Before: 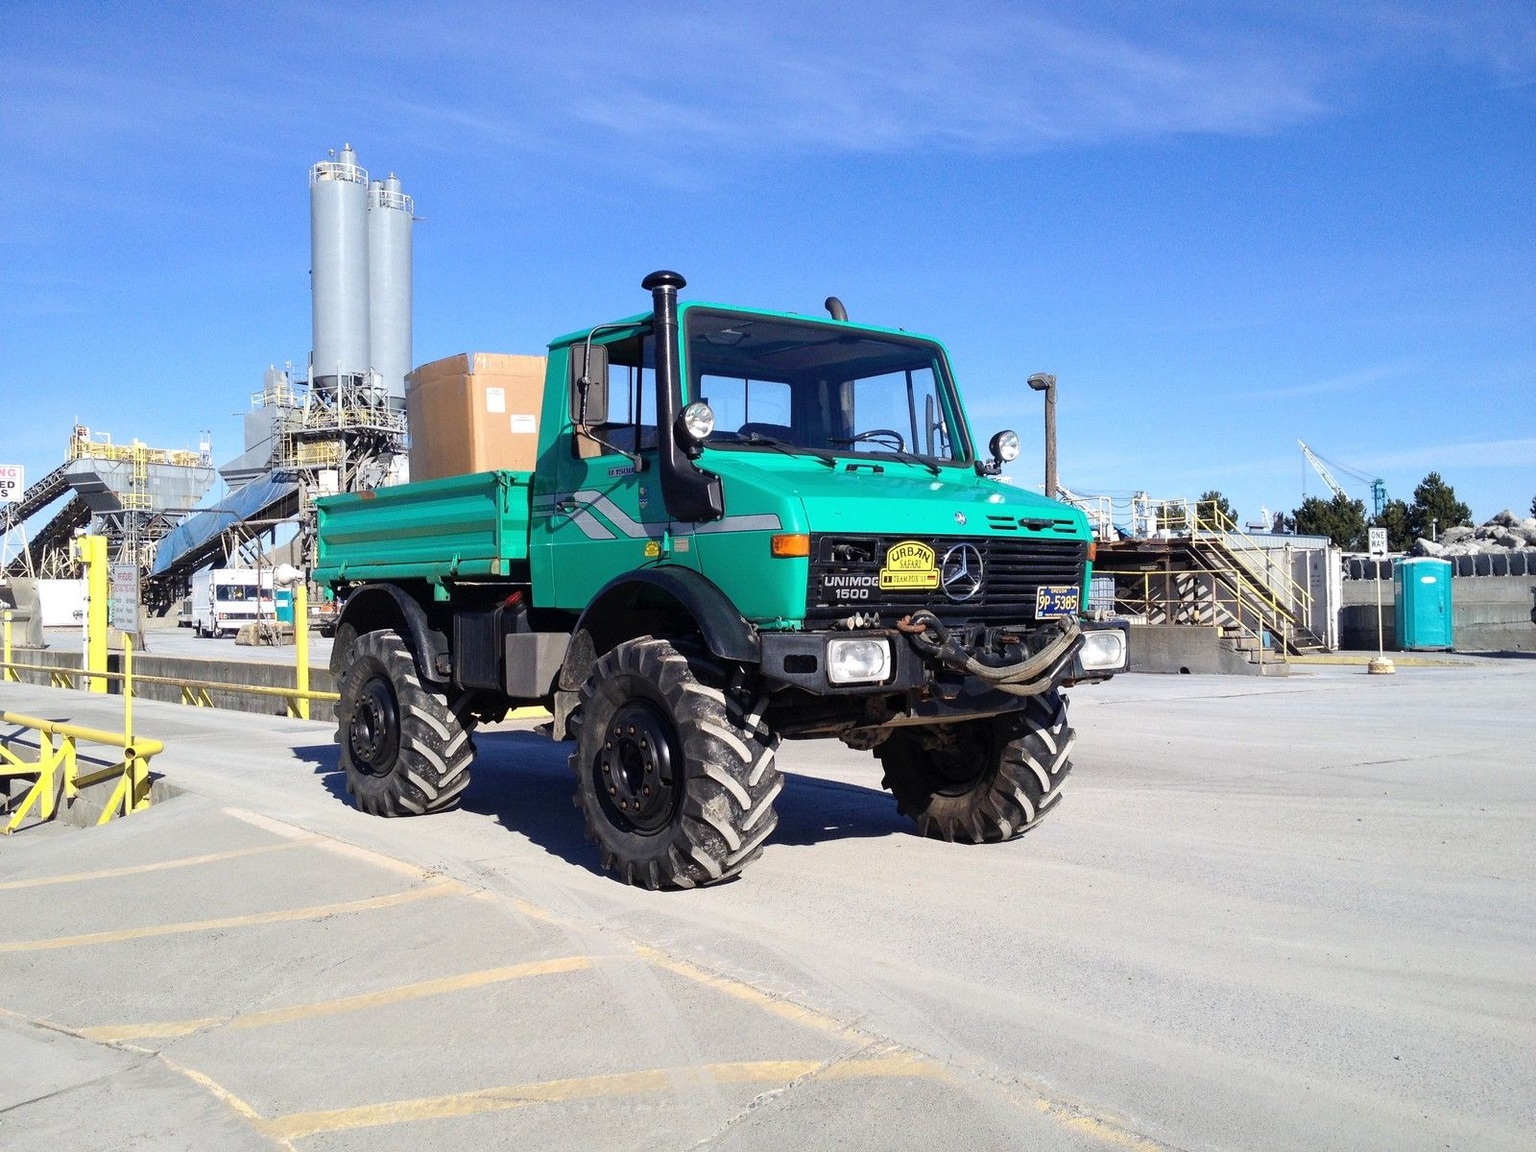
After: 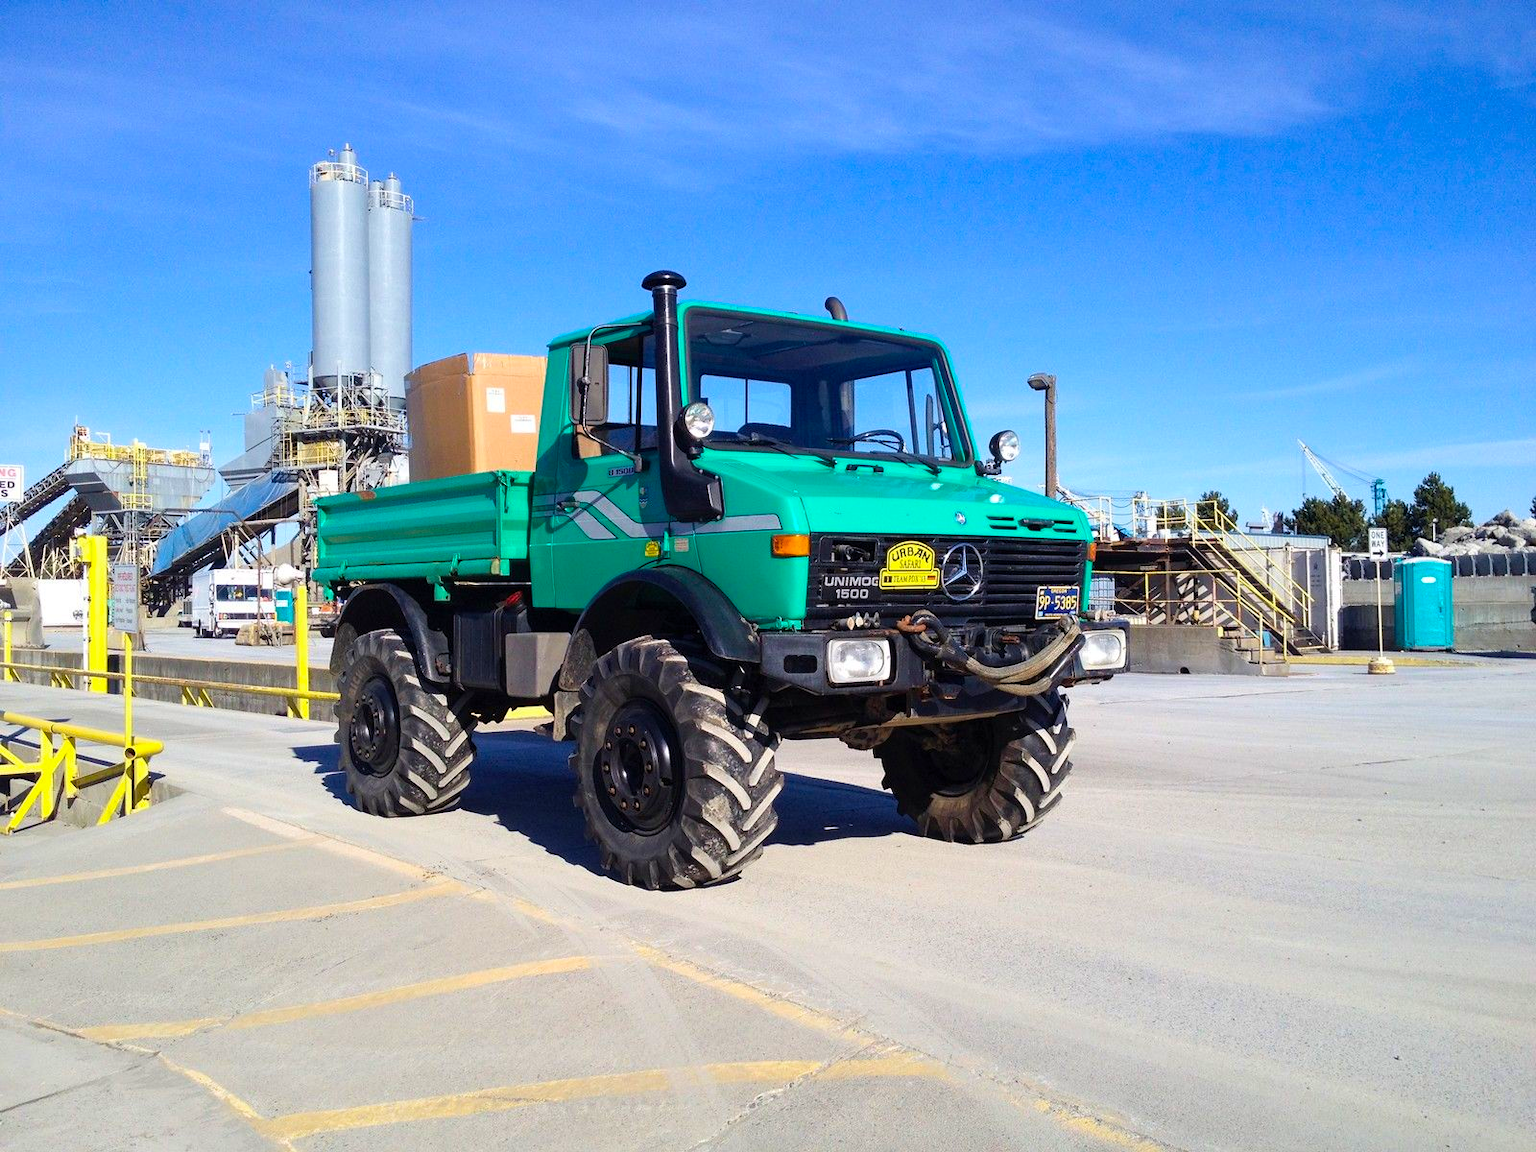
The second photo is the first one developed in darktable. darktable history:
velvia: strength 15%
color balance rgb: perceptual saturation grading › global saturation 25%, global vibrance 20%
